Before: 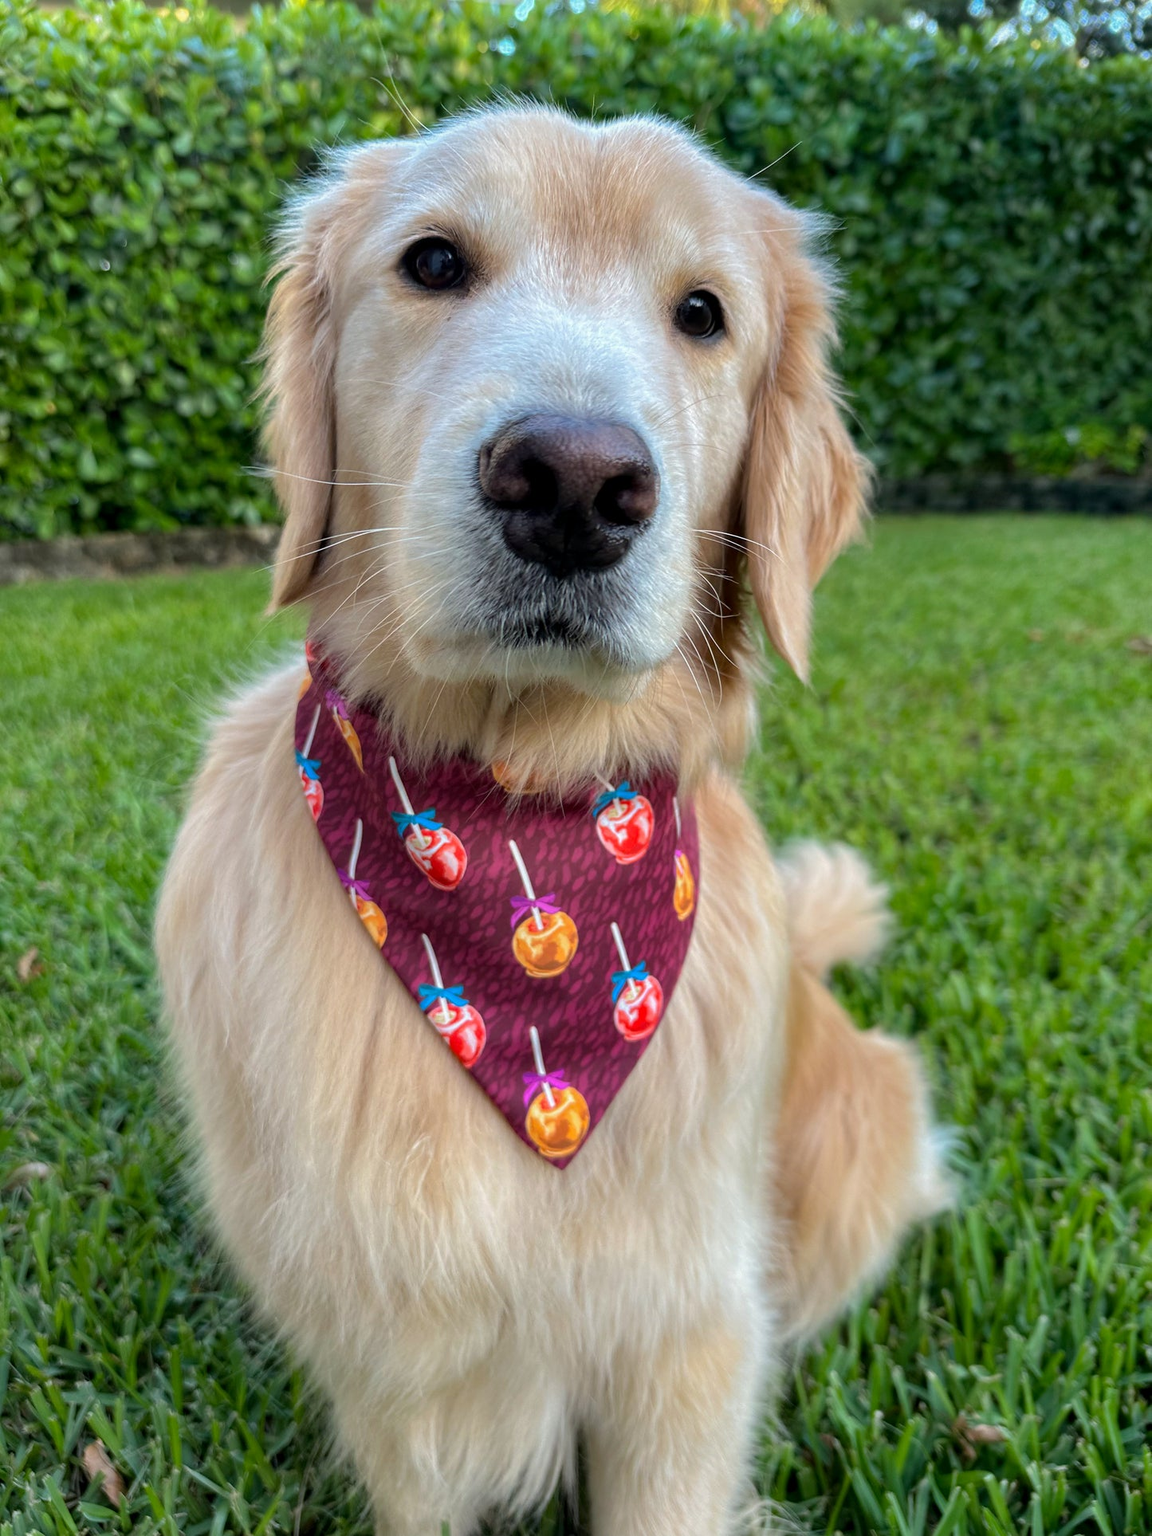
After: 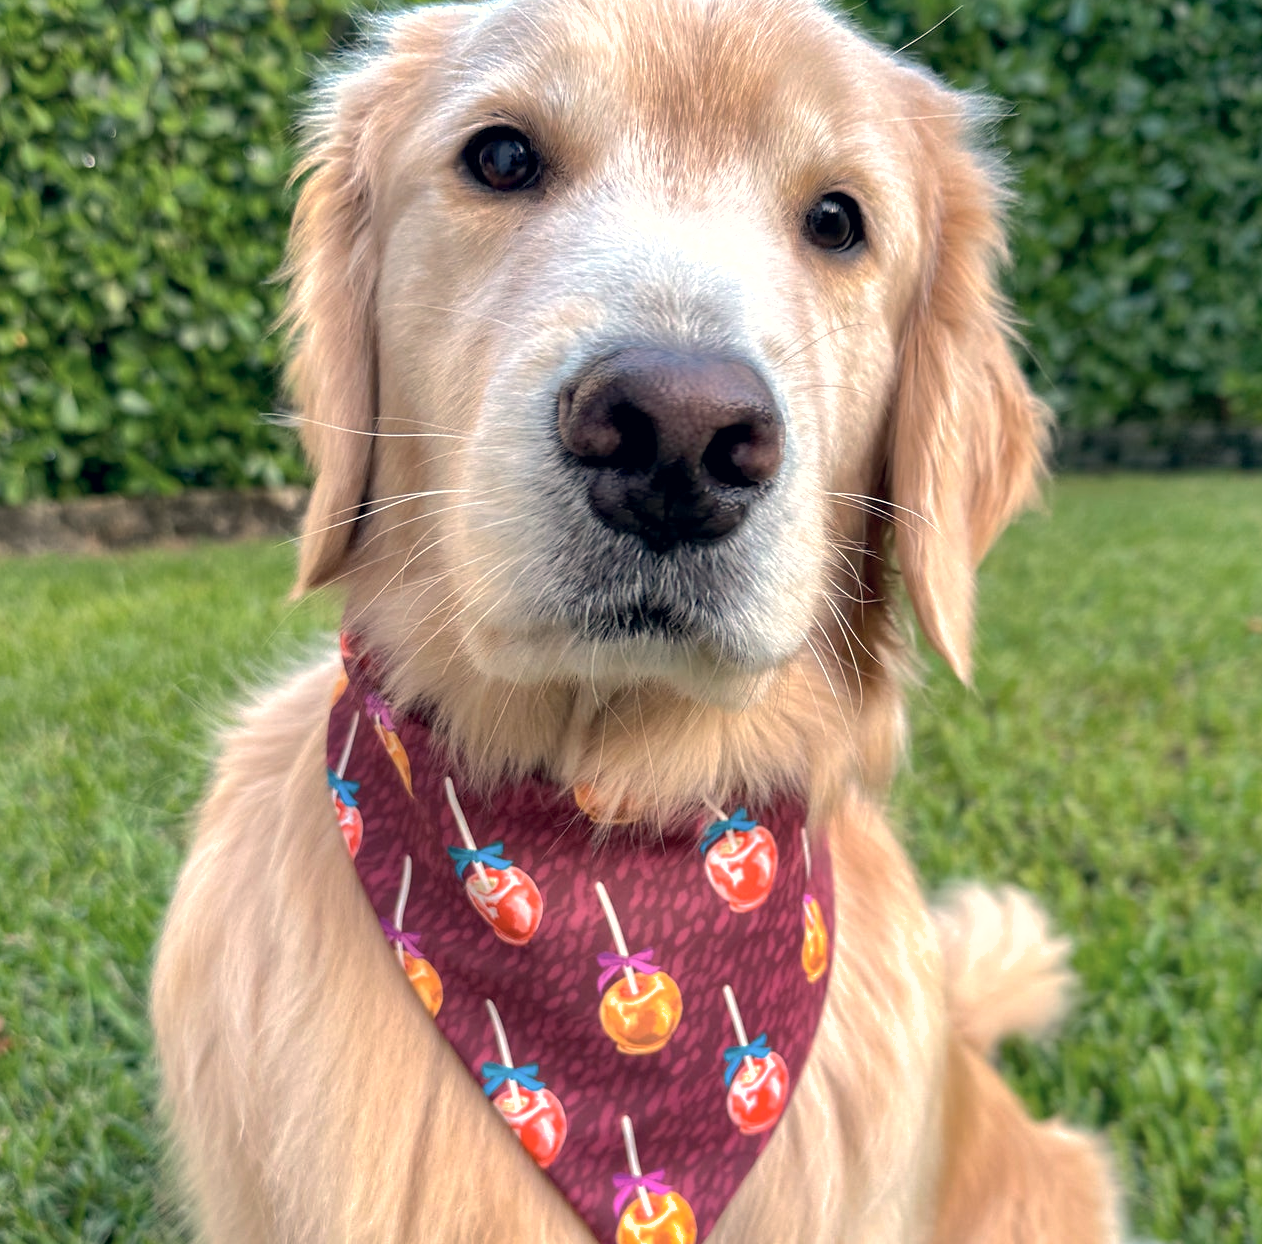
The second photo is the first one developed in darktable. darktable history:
exposure: black level correction 0.001, exposure 0.5 EV, compensate exposure bias true, compensate highlight preservation false
crop: left 3.015%, top 8.969%, right 9.647%, bottom 26.457%
shadows and highlights: on, module defaults
contrast brightness saturation: contrast 0.06, brightness -0.01, saturation -0.23
white balance: red 1.127, blue 0.943
color correction: highlights a* 0.207, highlights b* 2.7, shadows a* -0.874, shadows b* -4.78
